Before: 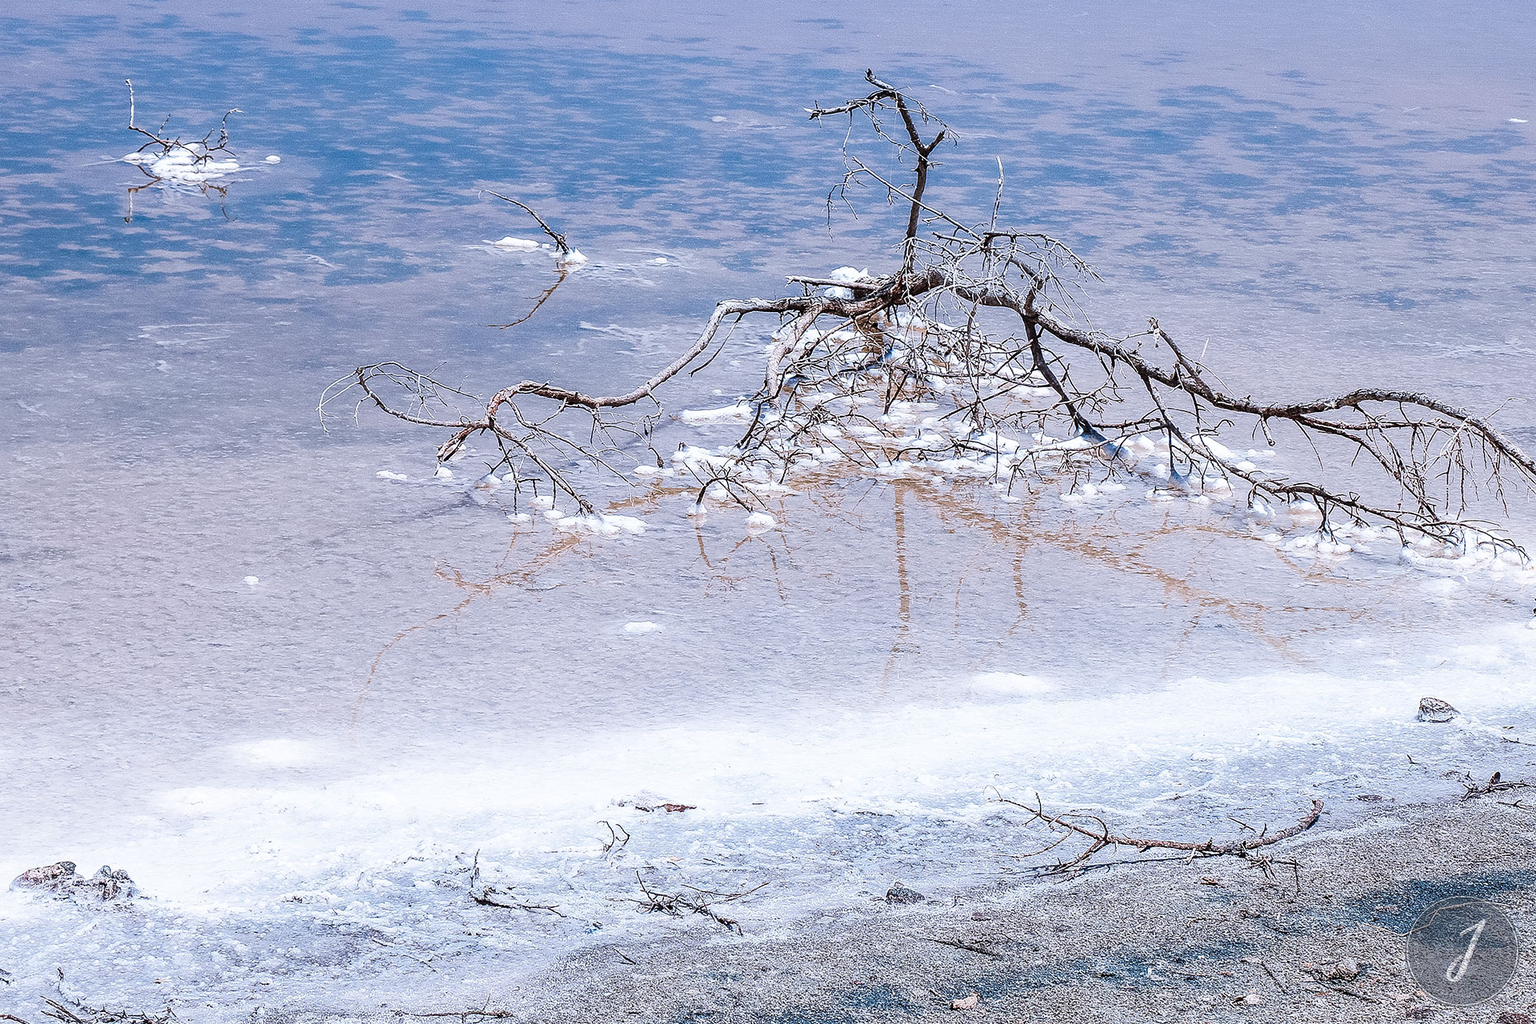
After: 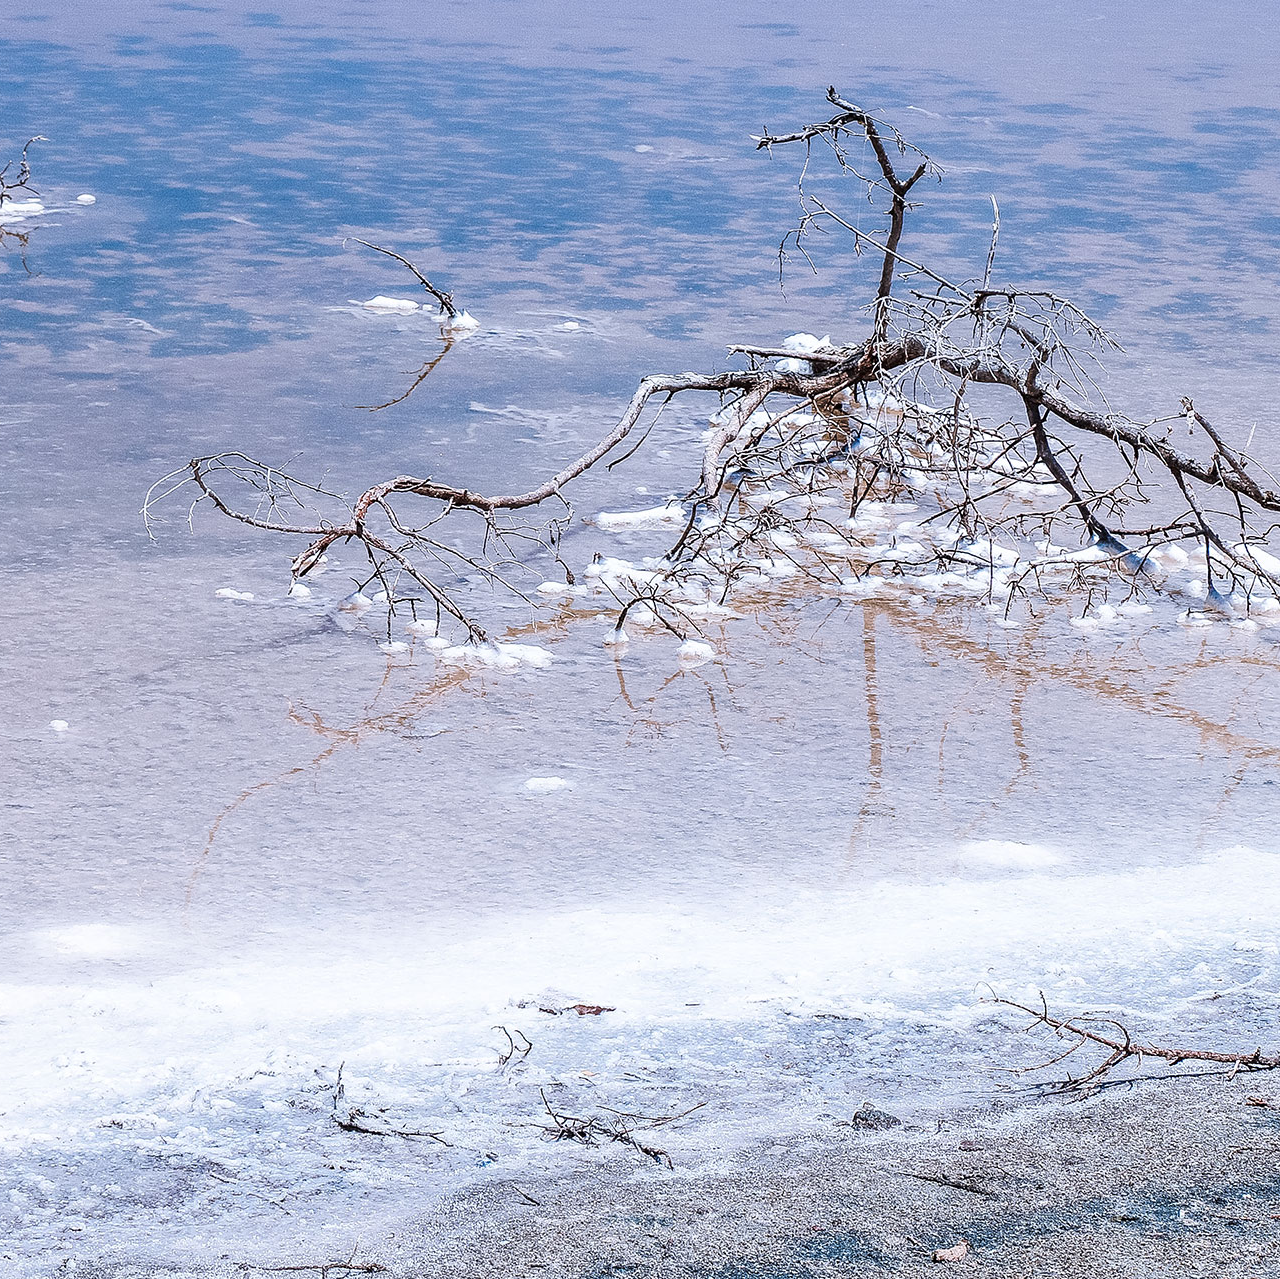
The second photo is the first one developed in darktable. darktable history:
crop and rotate: left 13.329%, right 19.985%
